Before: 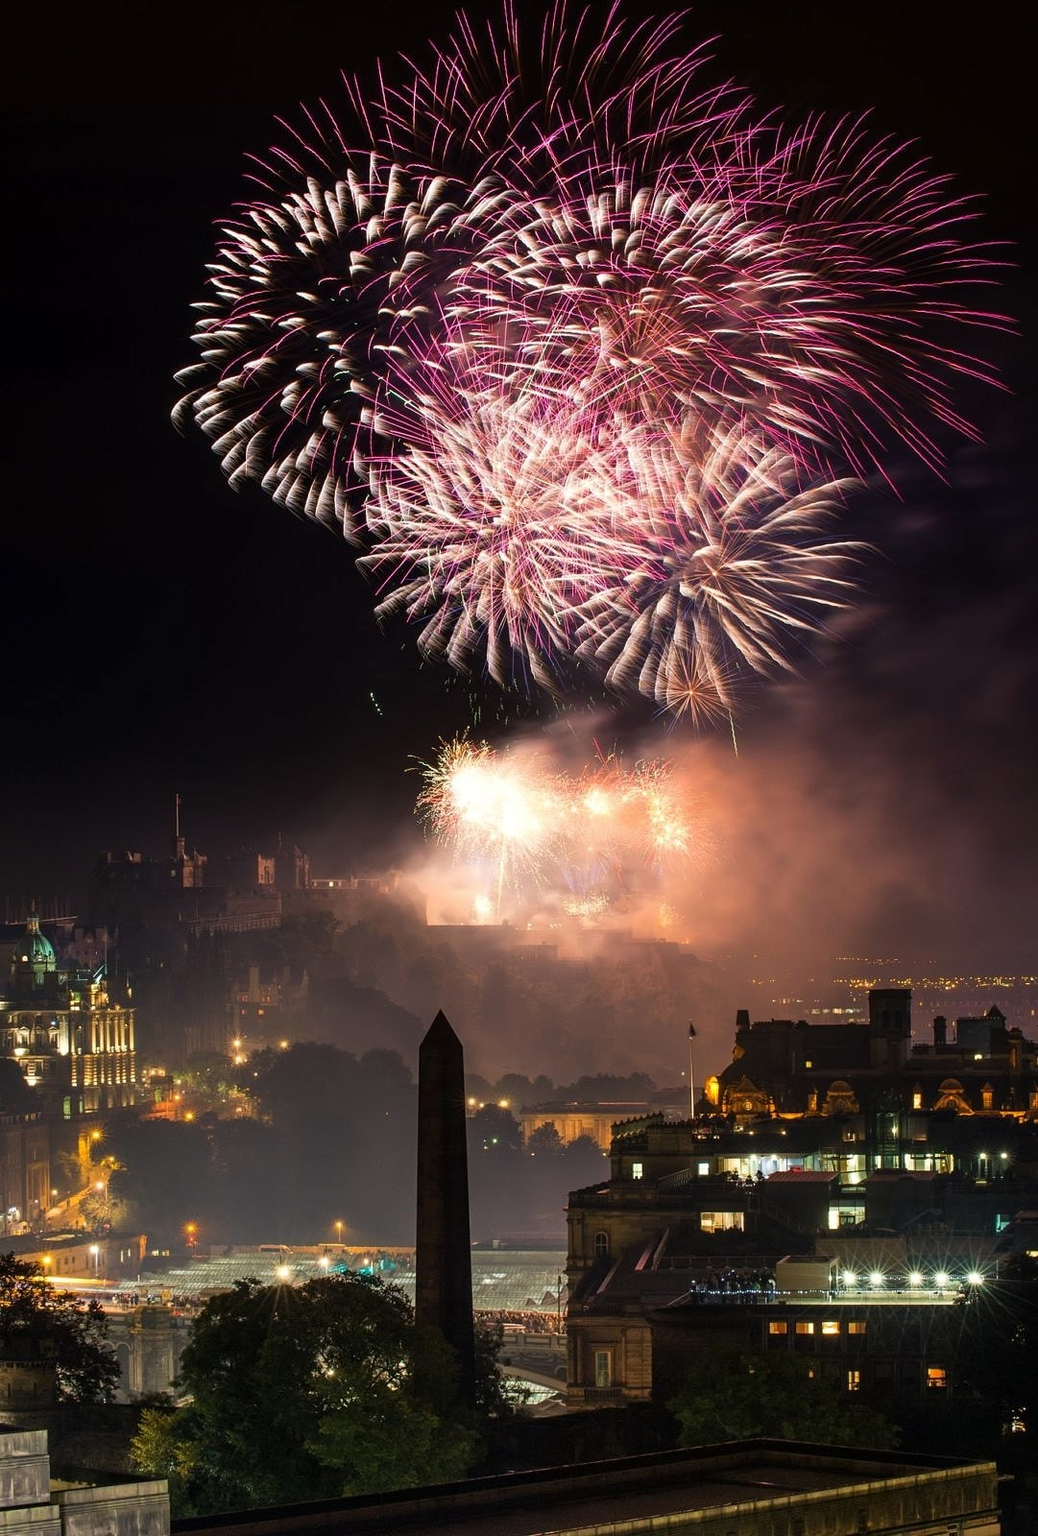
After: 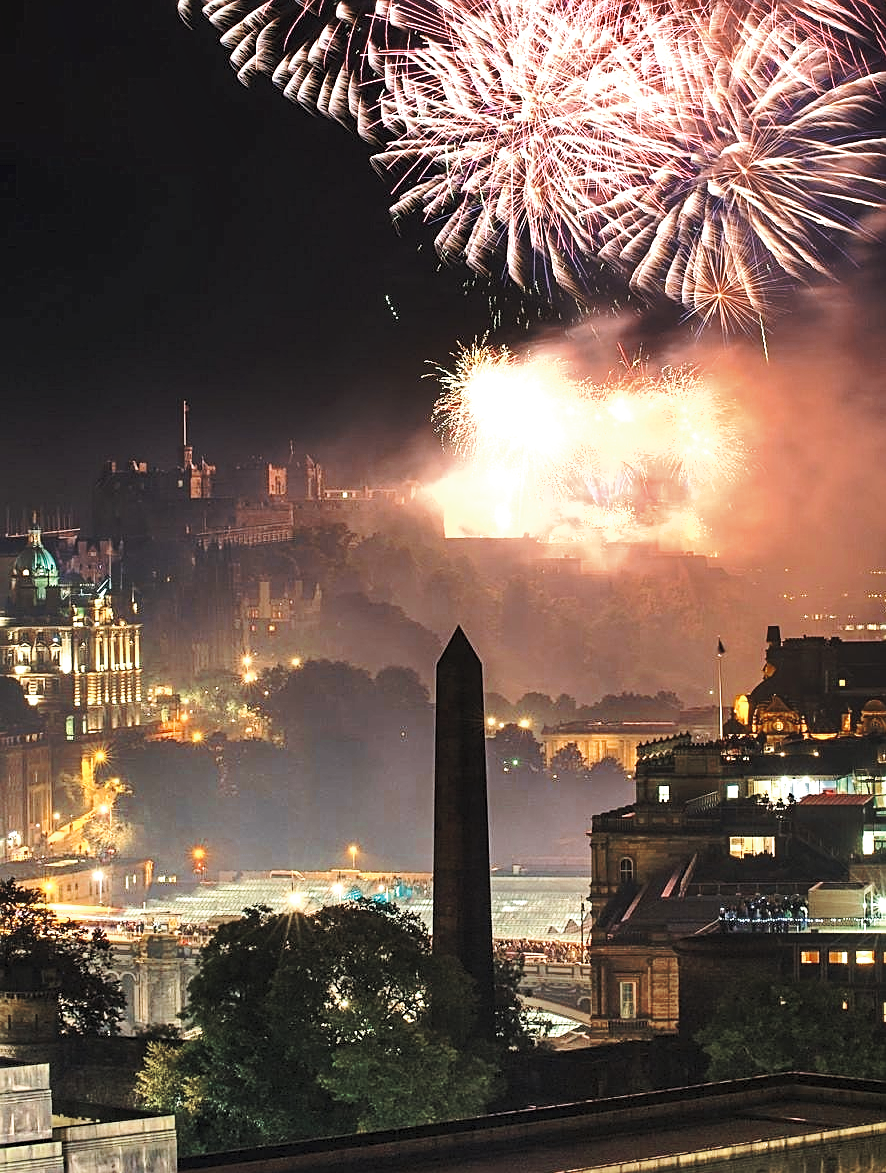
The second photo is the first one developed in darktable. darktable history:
contrast brightness saturation: contrast 0.136, brightness 0.228
crop: top 26.662%, right 18.027%
color zones: curves: ch0 [(0, 0.5) (0.125, 0.4) (0.25, 0.5) (0.375, 0.4) (0.5, 0.4) (0.625, 0.35) (0.75, 0.35) (0.875, 0.5)]; ch1 [(0, 0.35) (0.125, 0.45) (0.25, 0.35) (0.375, 0.35) (0.5, 0.35) (0.625, 0.35) (0.75, 0.45) (0.875, 0.35)]; ch2 [(0, 0.6) (0.125, 0.5) (0.25, 0.5) (0.375, 0.6) (0.5, 0.6) (0.625, 0.5) (0.75, 0.5) (0.875, 0.5)]
sharpen: on, module defaults
shadows and highlights: shadows 43.55, white point adjustment -1.4, soften with gaussian
velvia: on, module defaults
base curve: curves: ch0 [(0, 0) (0.073, 0.04) (0.157, 0.139) (0.492, 0.492) (0.758, 0.758) (1, 1)], preserve colors none
exposure: black level correction 0, exposure 1.125 EV, compensate highlight preservation false
